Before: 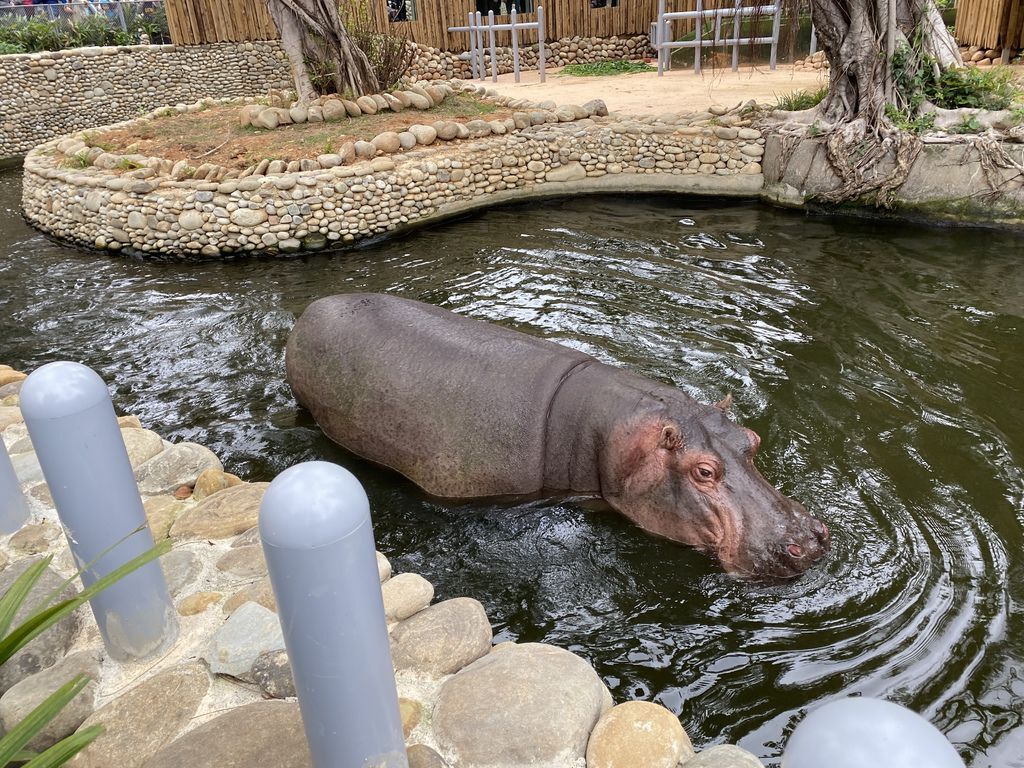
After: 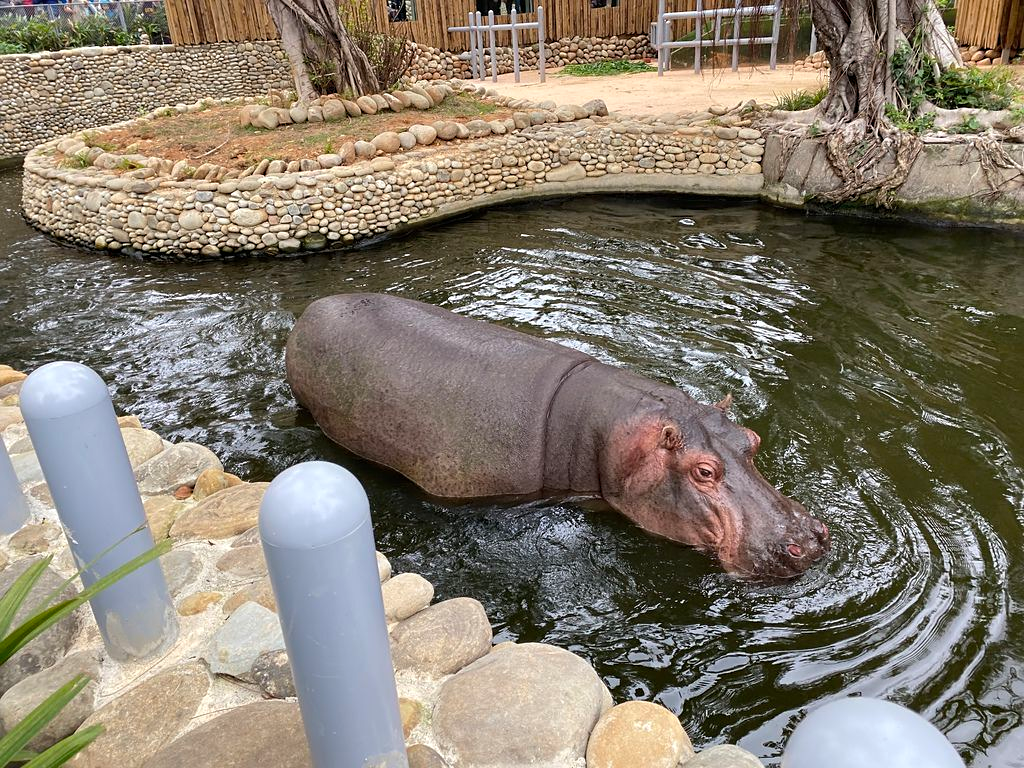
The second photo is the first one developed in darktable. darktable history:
sharpen: amount 0.215
levels: levels [0, 0.492, 0.984]
